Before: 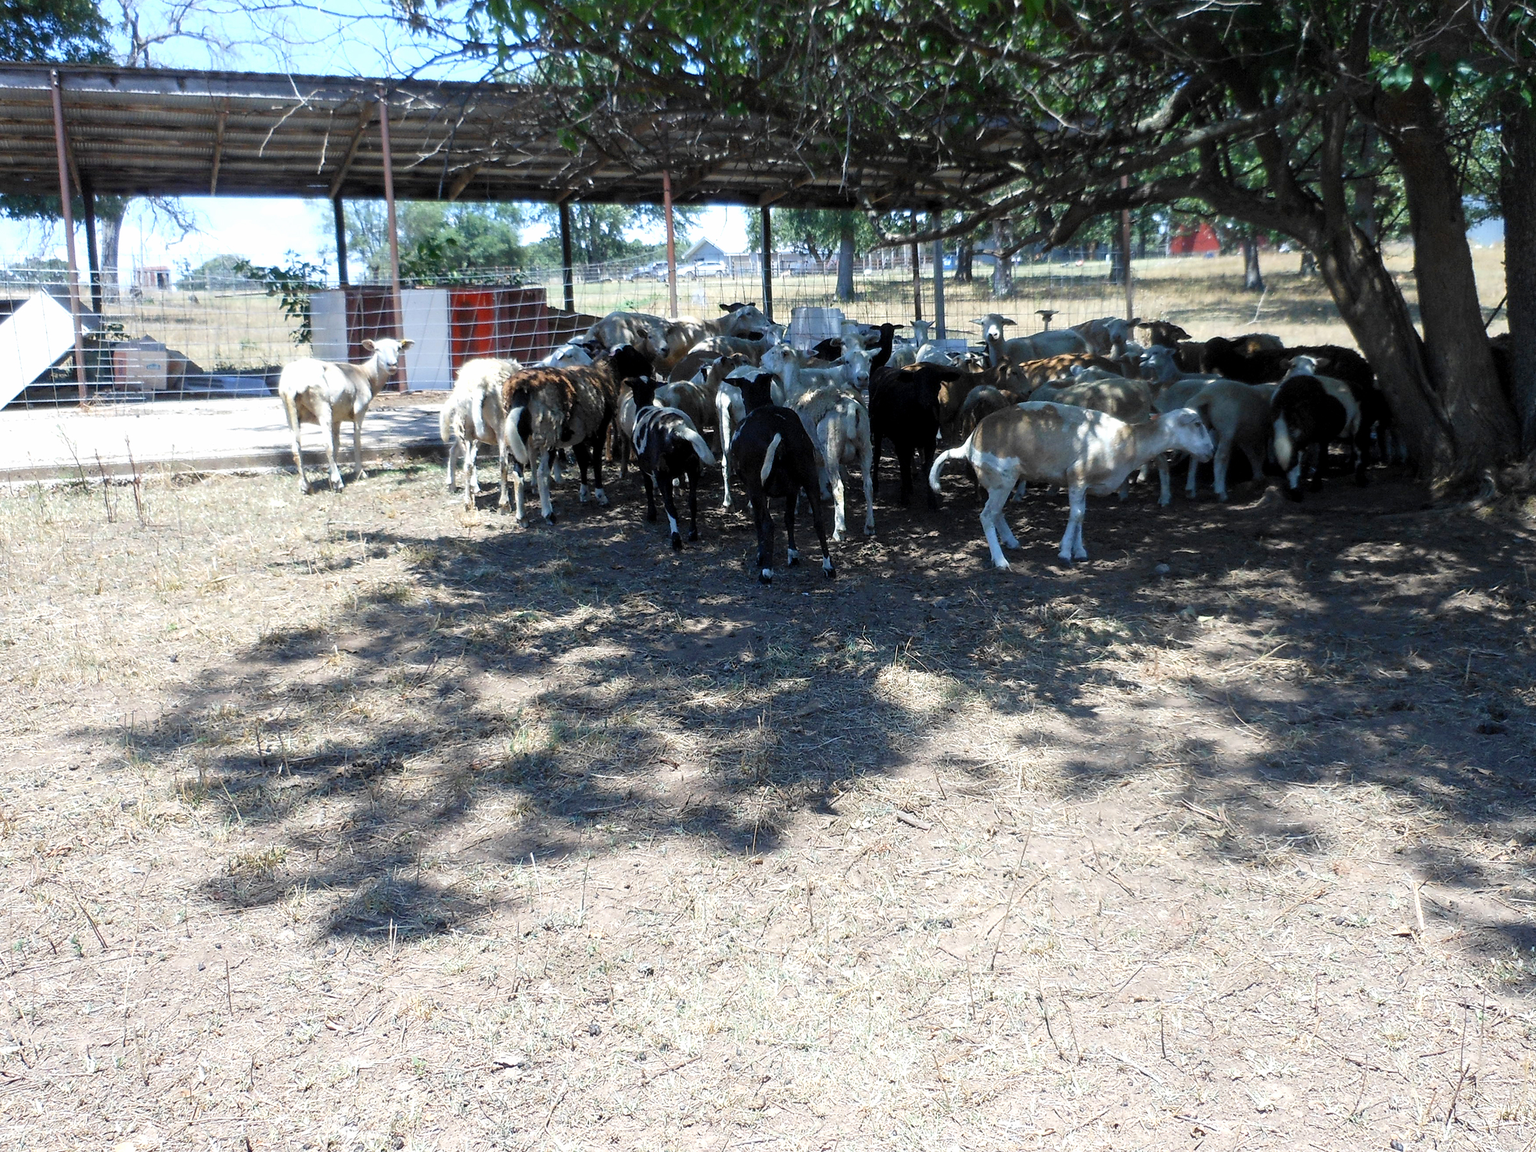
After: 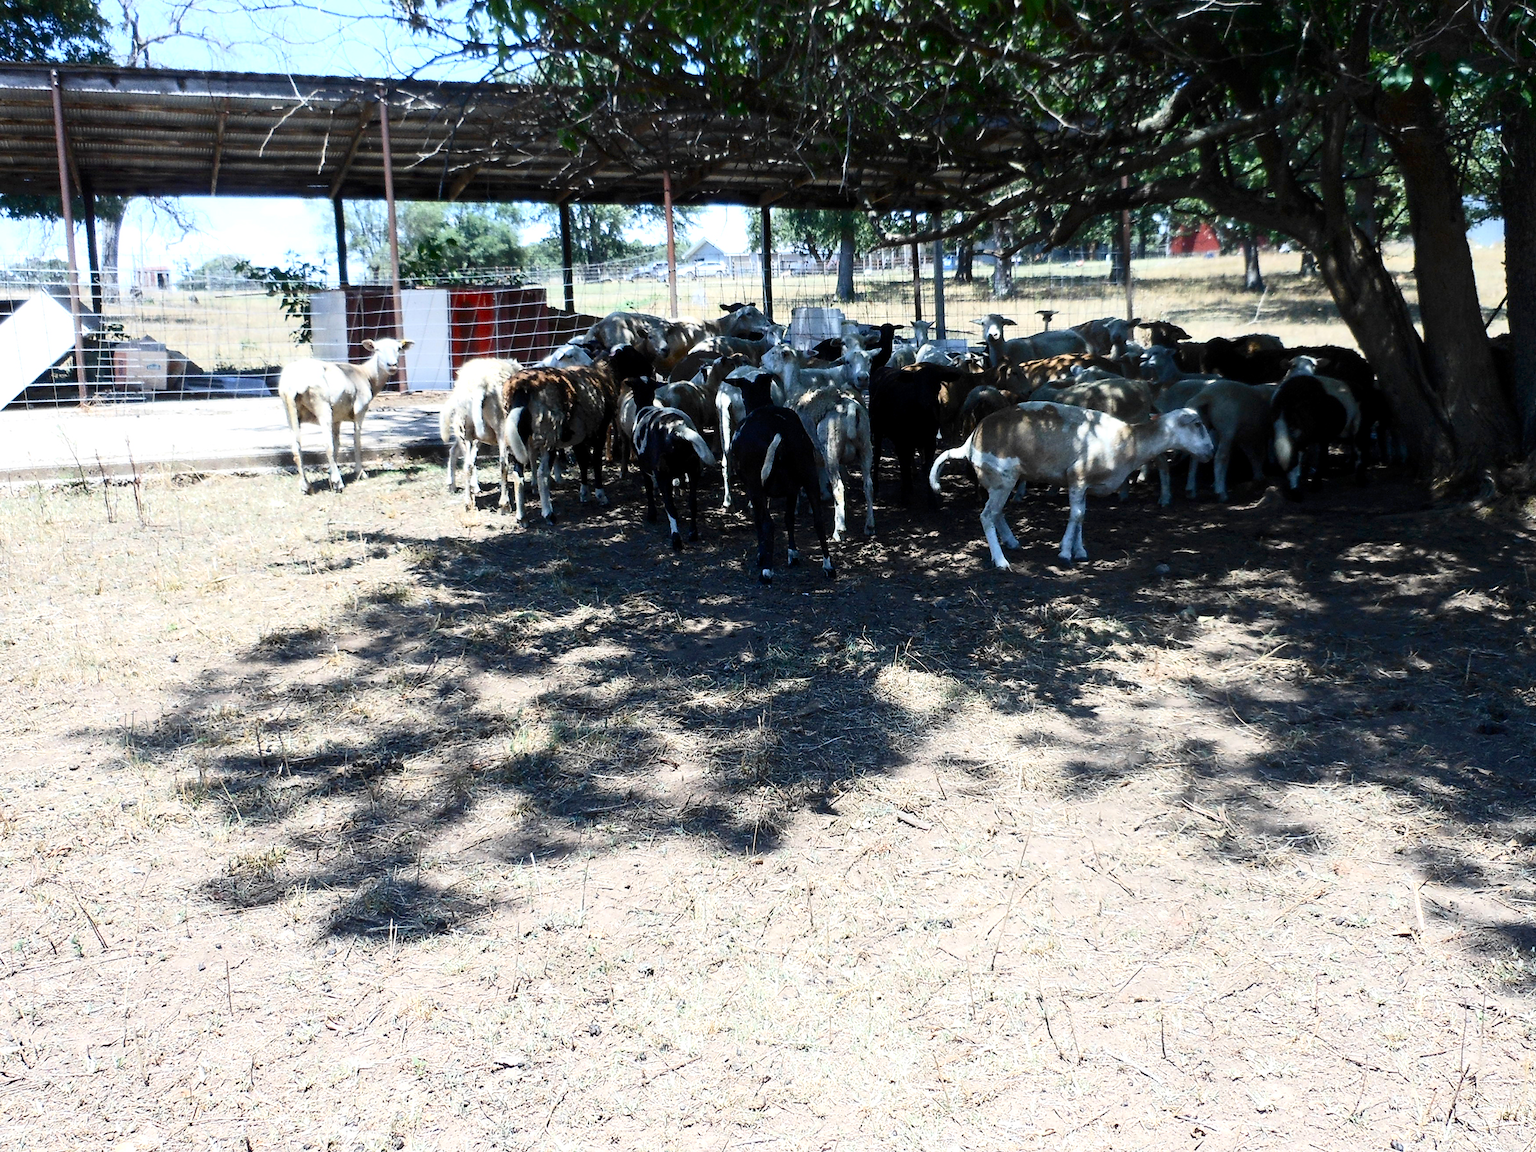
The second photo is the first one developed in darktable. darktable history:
contrast brightness saturation: contrast 0.284
